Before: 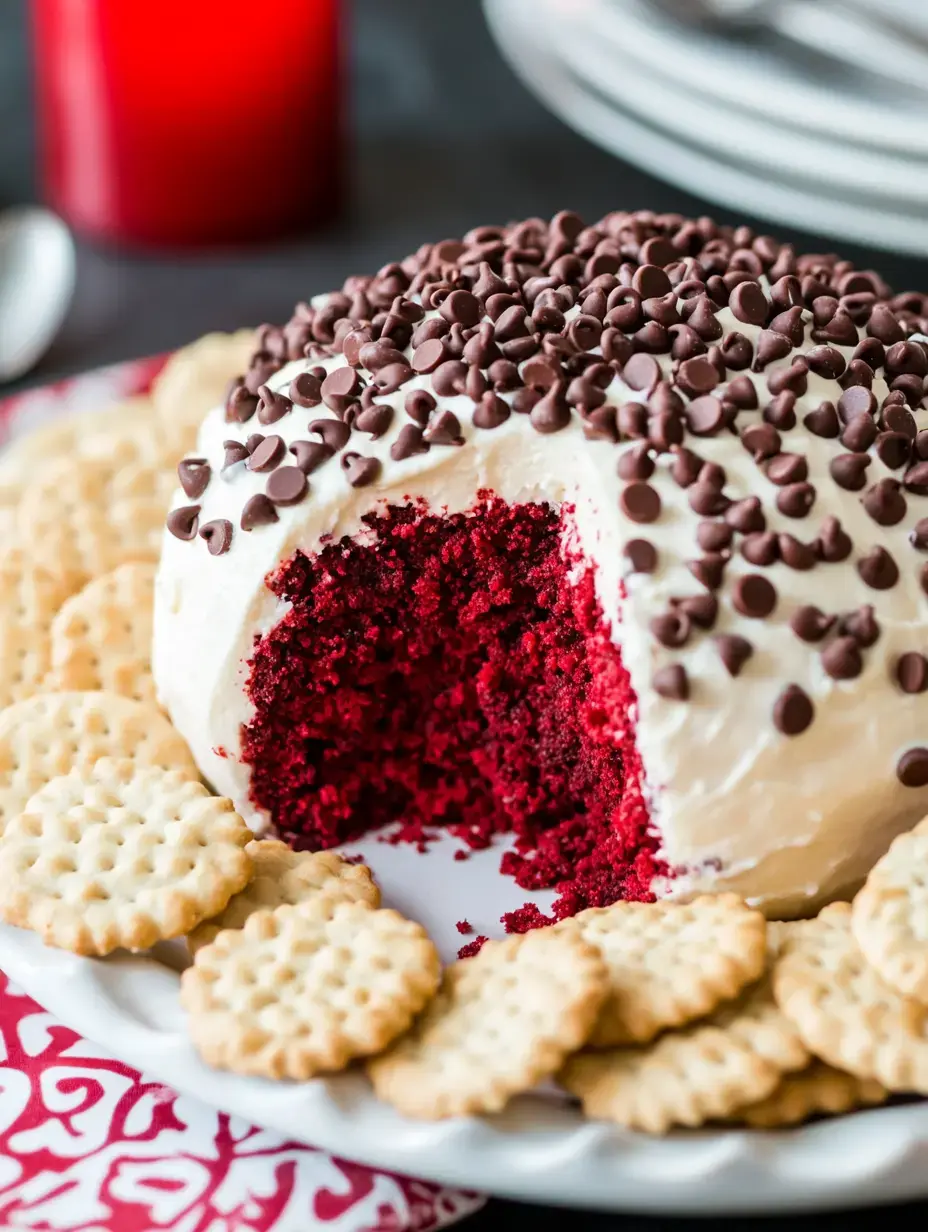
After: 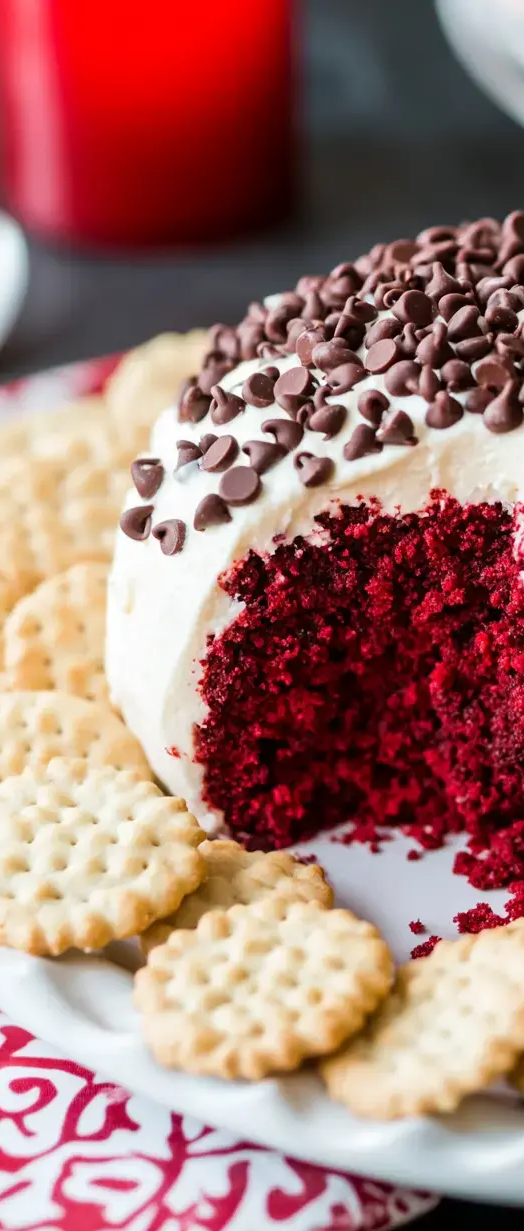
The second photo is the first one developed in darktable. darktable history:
crop: left 5.093%, right 38.37%
